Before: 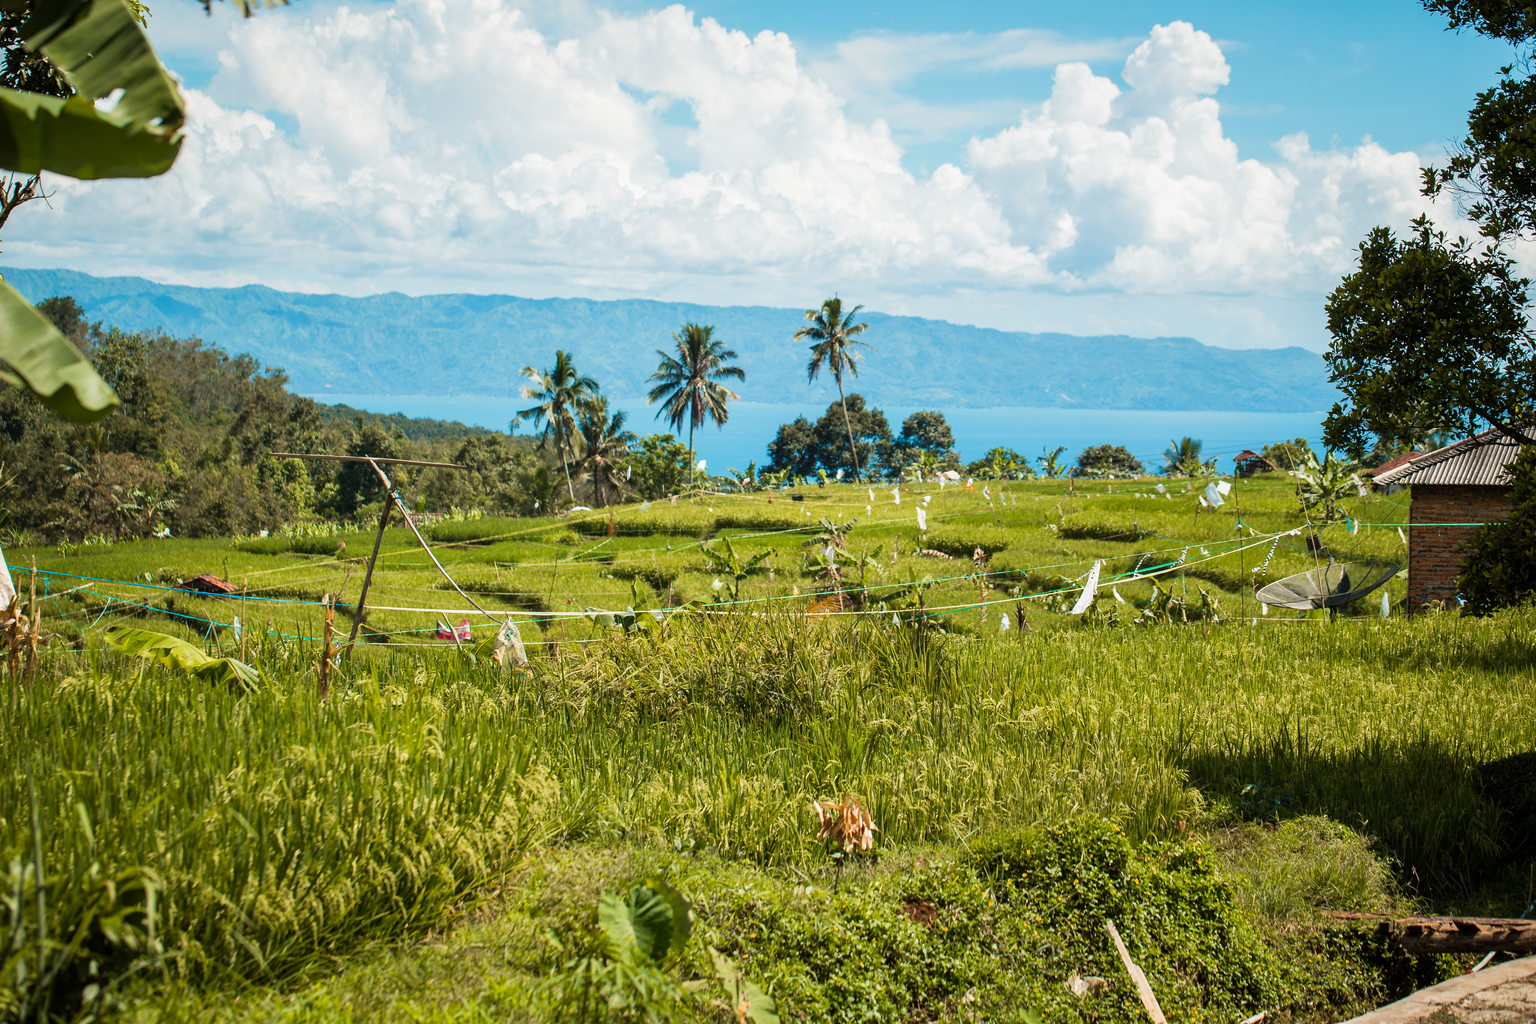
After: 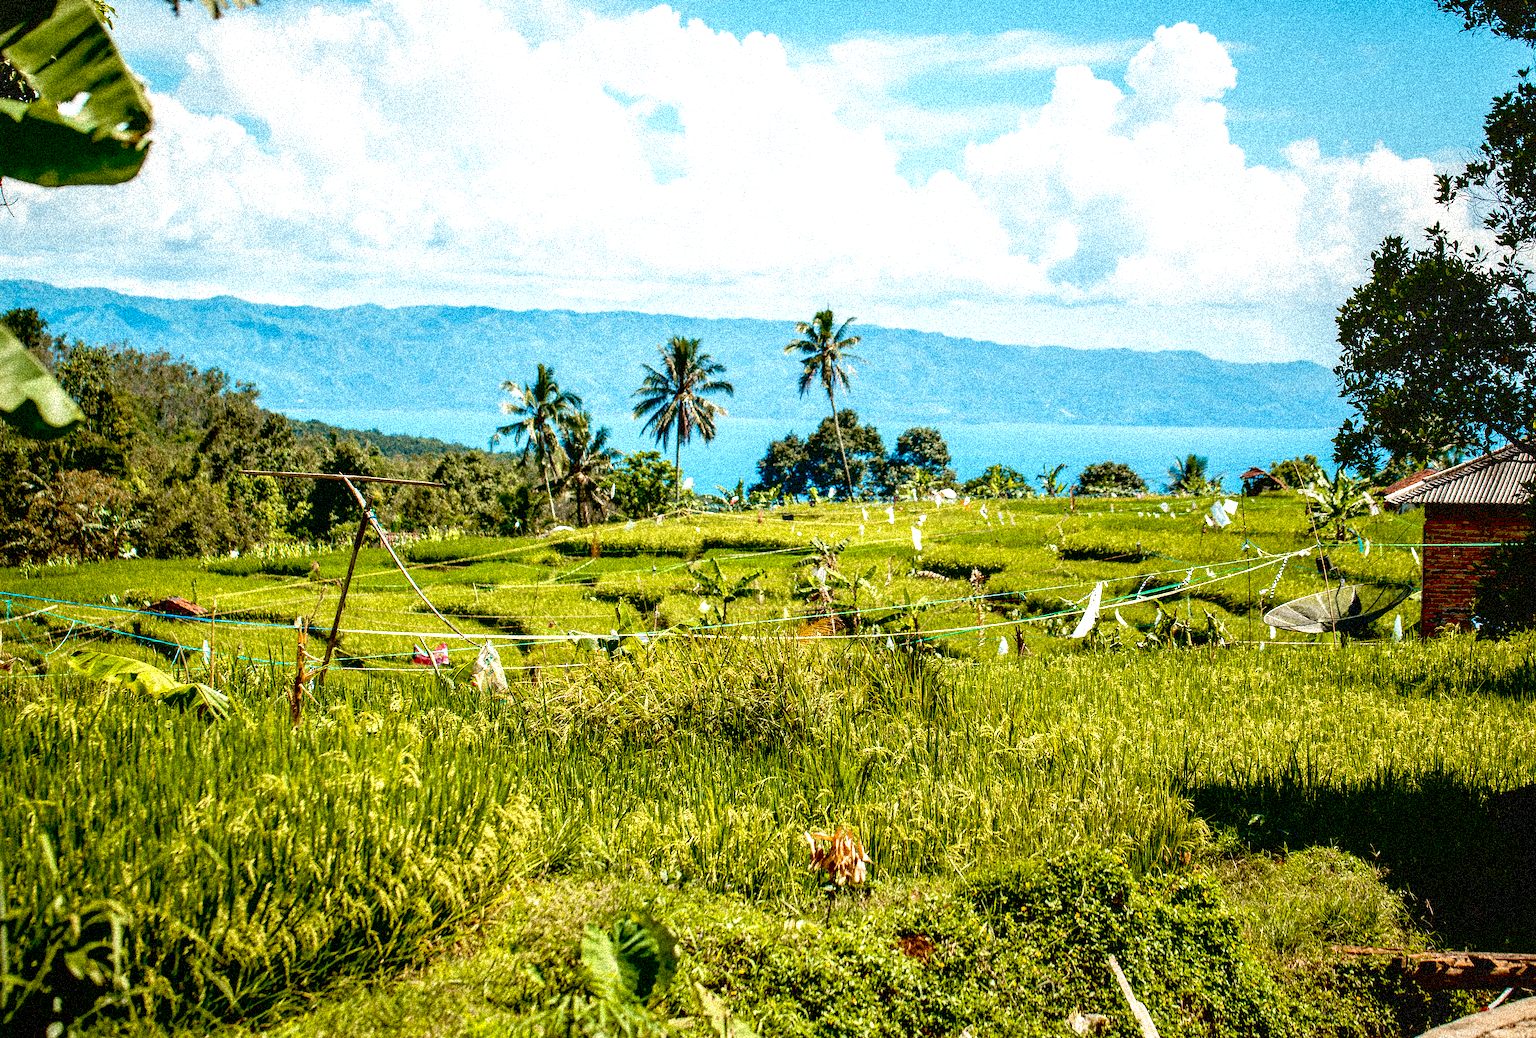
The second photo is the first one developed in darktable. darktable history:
grain: coarseness 3.75 ISO, strength 100%, mid-tones bias 0%
sharpen: amount 0.2
local contrast: on, module defaults
shadows and highlights: radius 121.13, shadows 21.4, white point adjustment -9.72, highlights -14.39, soften with gaussian
crop and rotate: left 2.536%, right 1.107%, bottom 2.246%
exposure: black level correction 0.035, exposure 0.9 EV, compensate highlight preservation false
contrast brightness saturation: saturation -0.1
